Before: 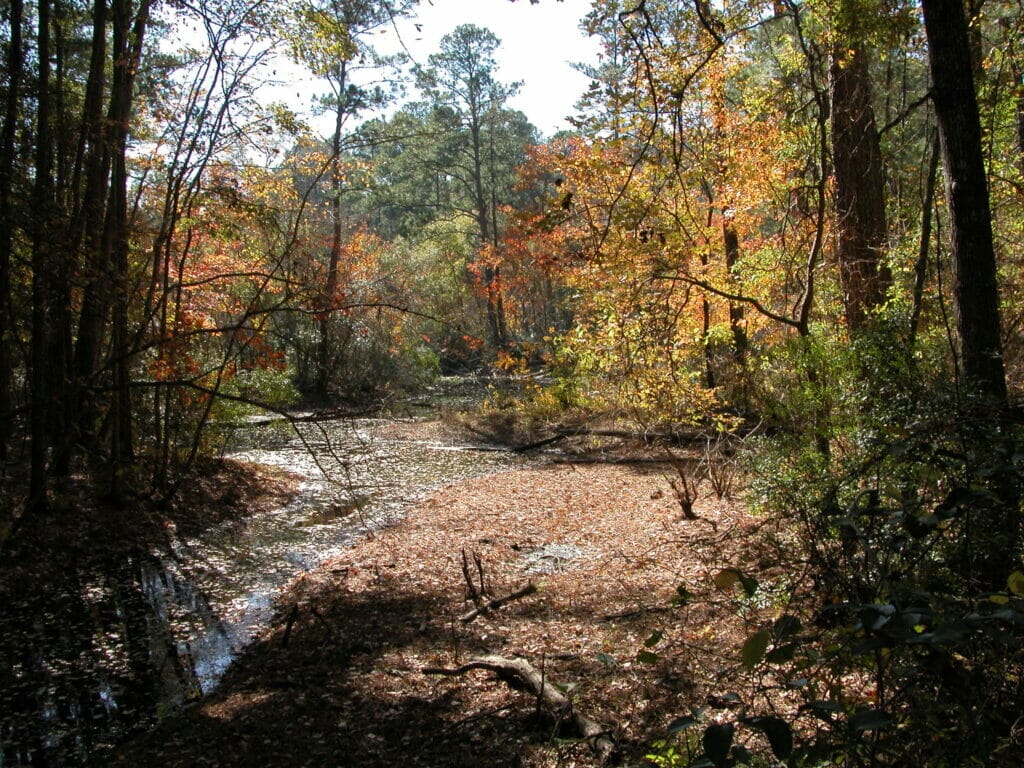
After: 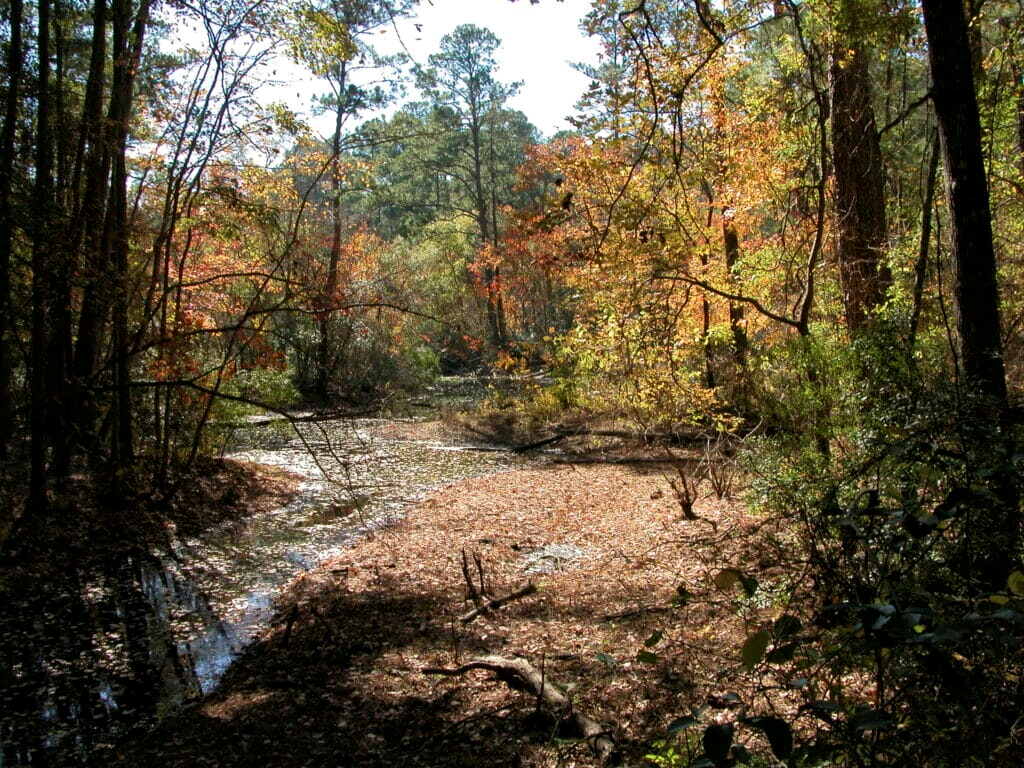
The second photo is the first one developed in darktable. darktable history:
exposure: black level correction 0.001, compensate highlight preservation false
velvia: on, module defaults
local contrast: mode bilateral grid, contrast 20, coarseness 50, detail 120%, midtone range 0.2
